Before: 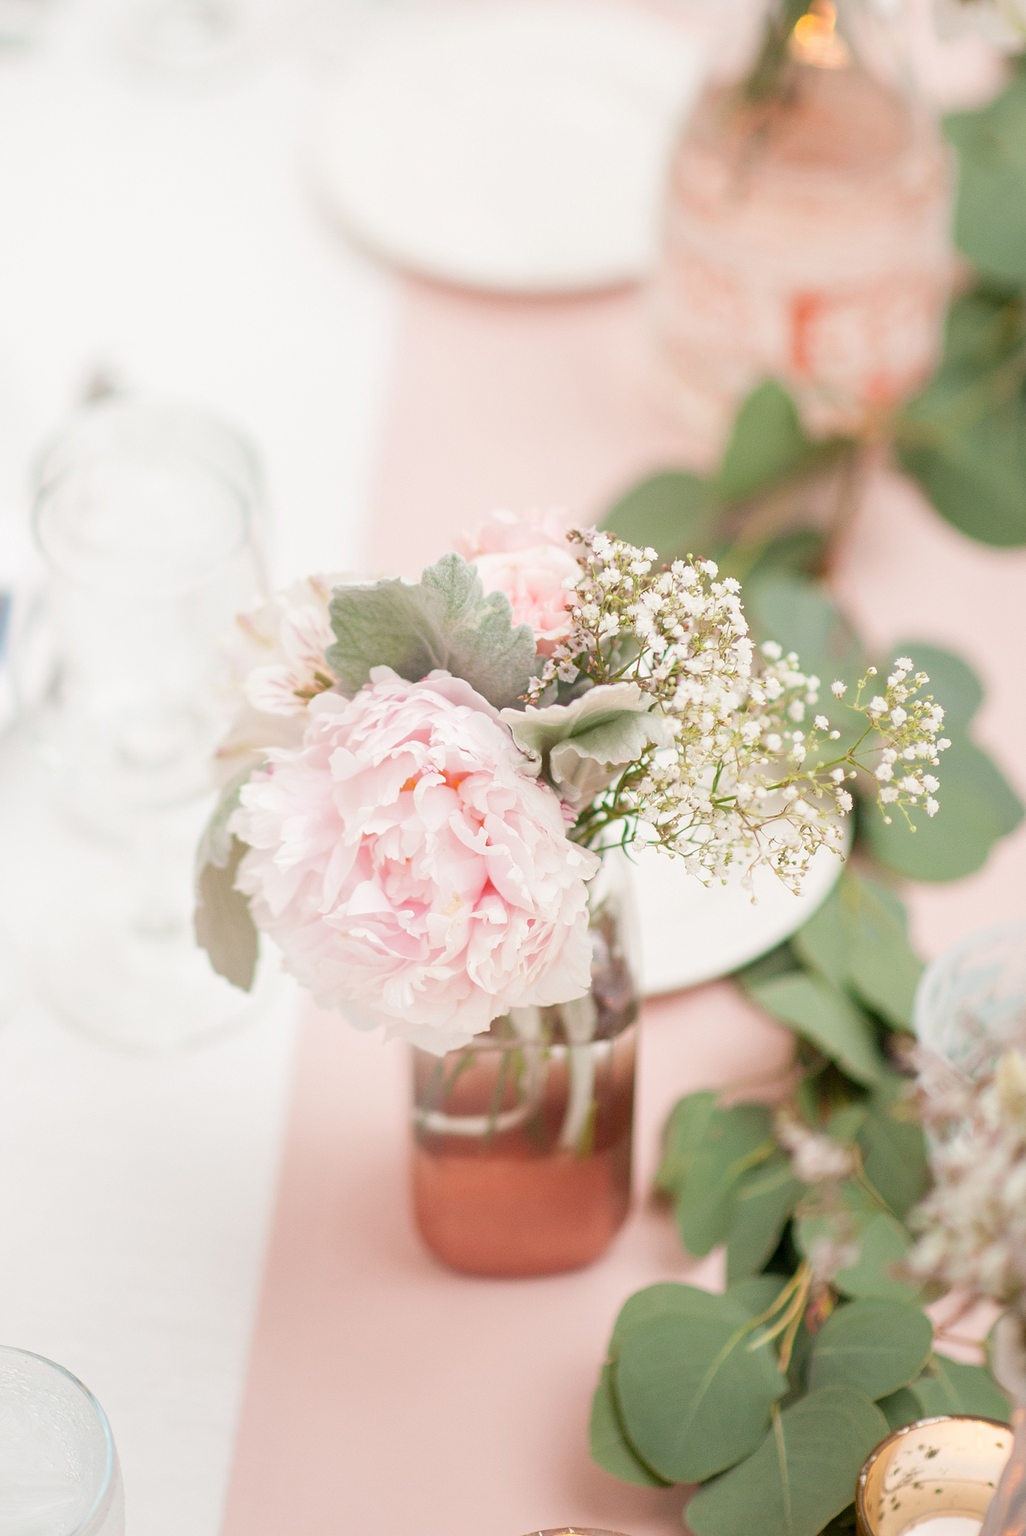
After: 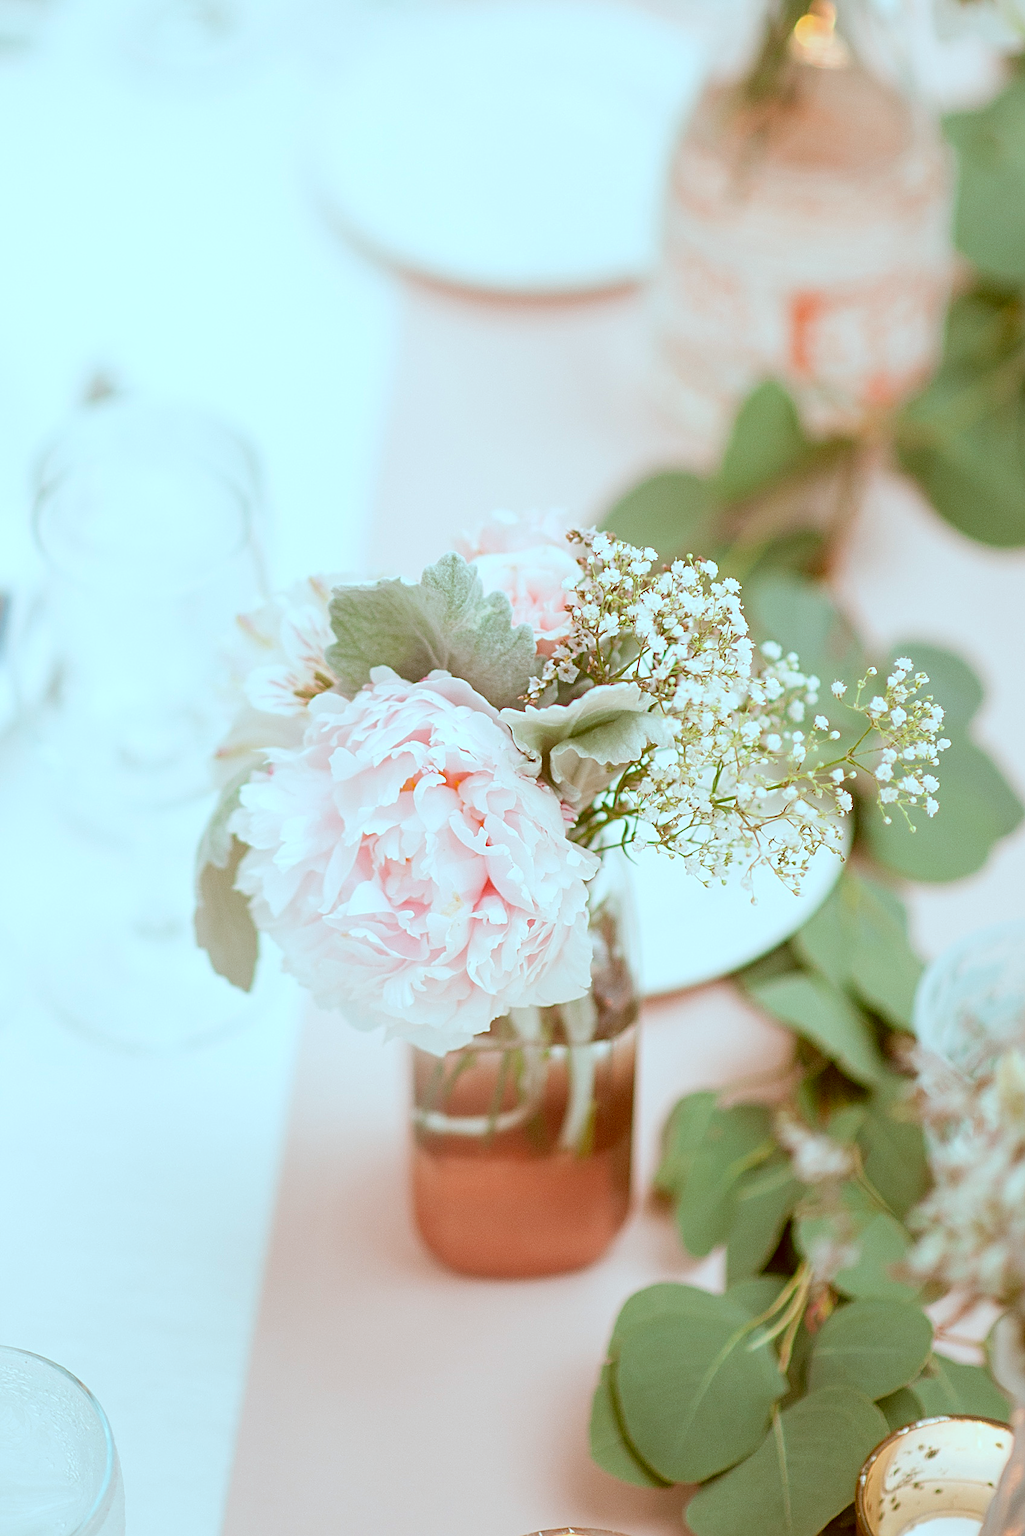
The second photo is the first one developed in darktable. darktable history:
exposure: compensate highlight preservation false
color correction: highlights a* -14.31, highlights b* -16.08, shadows a* 10.62, shadows b* 29.21
sharpen: radius 2.739
